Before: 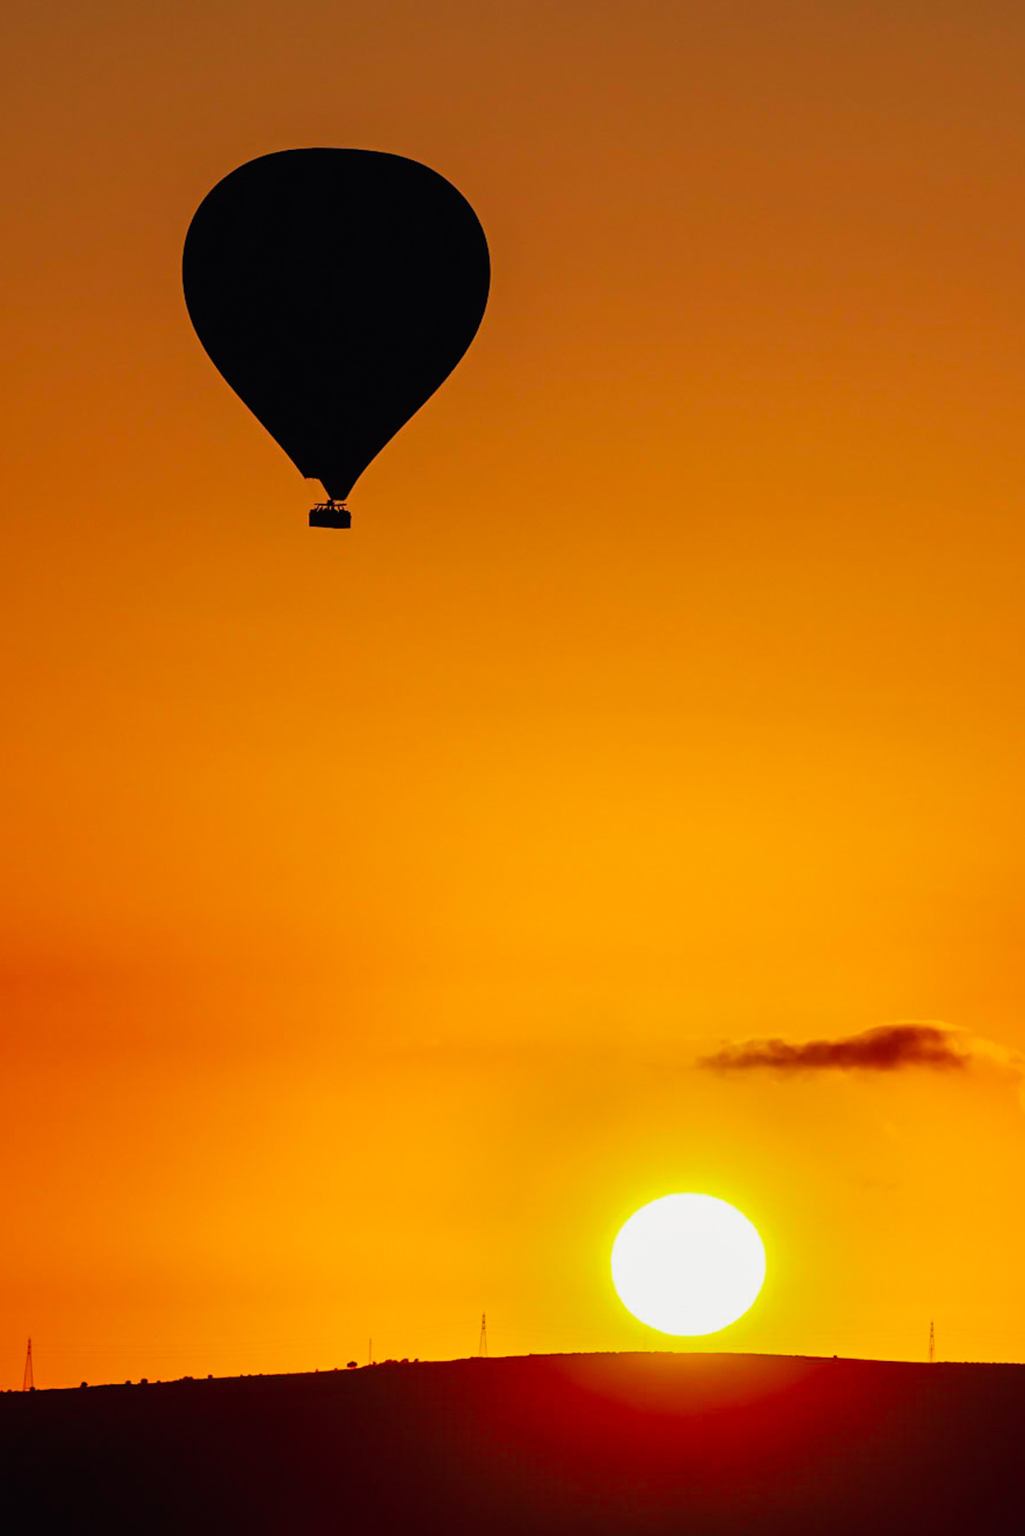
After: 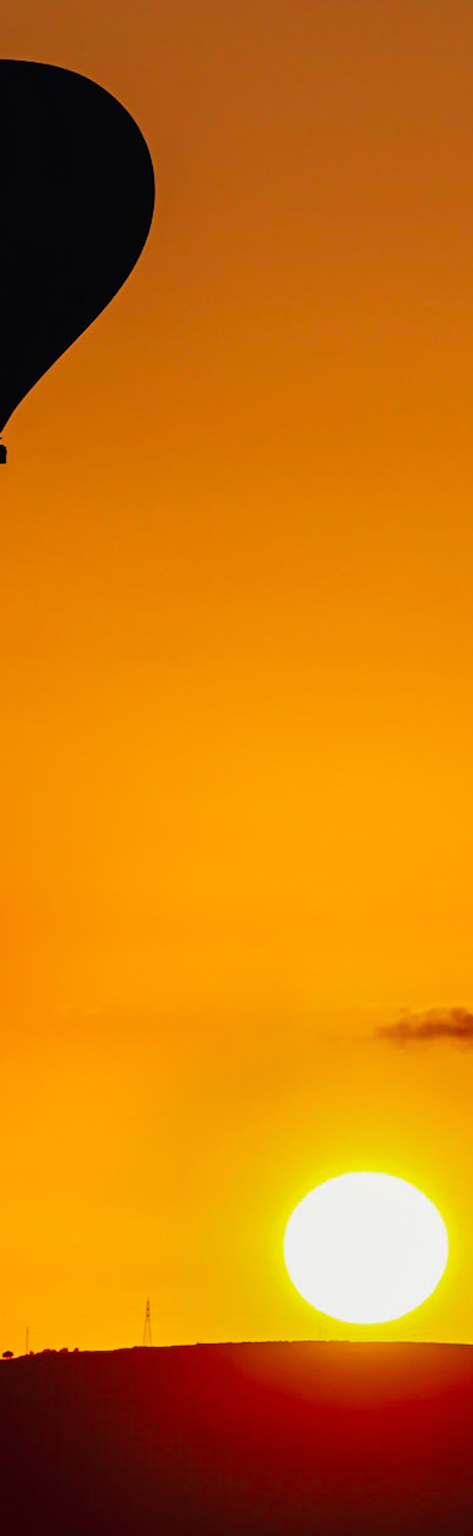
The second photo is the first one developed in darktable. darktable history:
crop: left 33.707%, top 6.081%, right 22.913%
local contrast: mode bilateral grid, contrast 100, coarseness 100, detail 92%, midtone range 0.2
